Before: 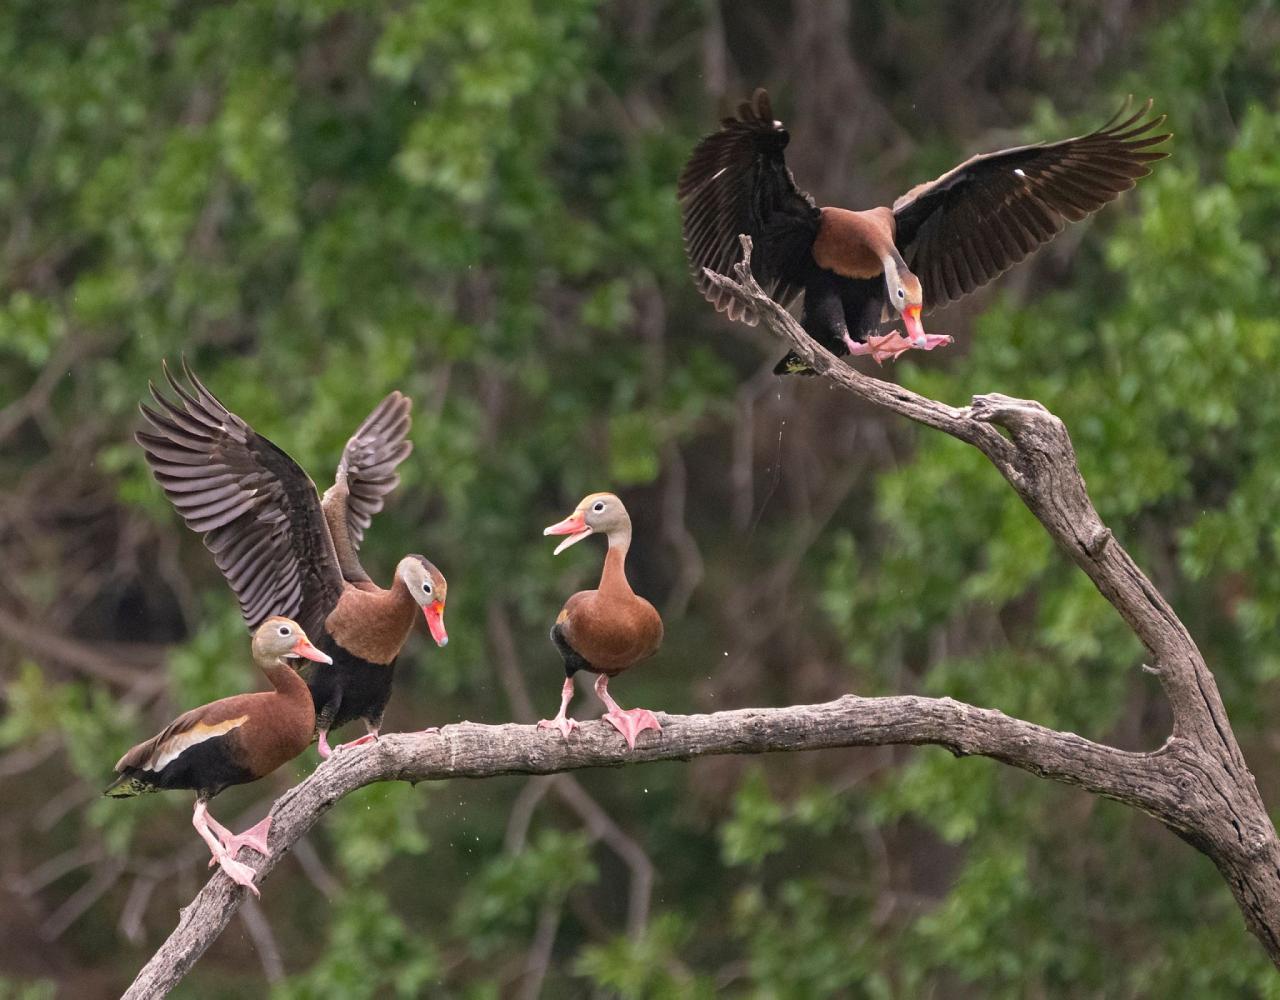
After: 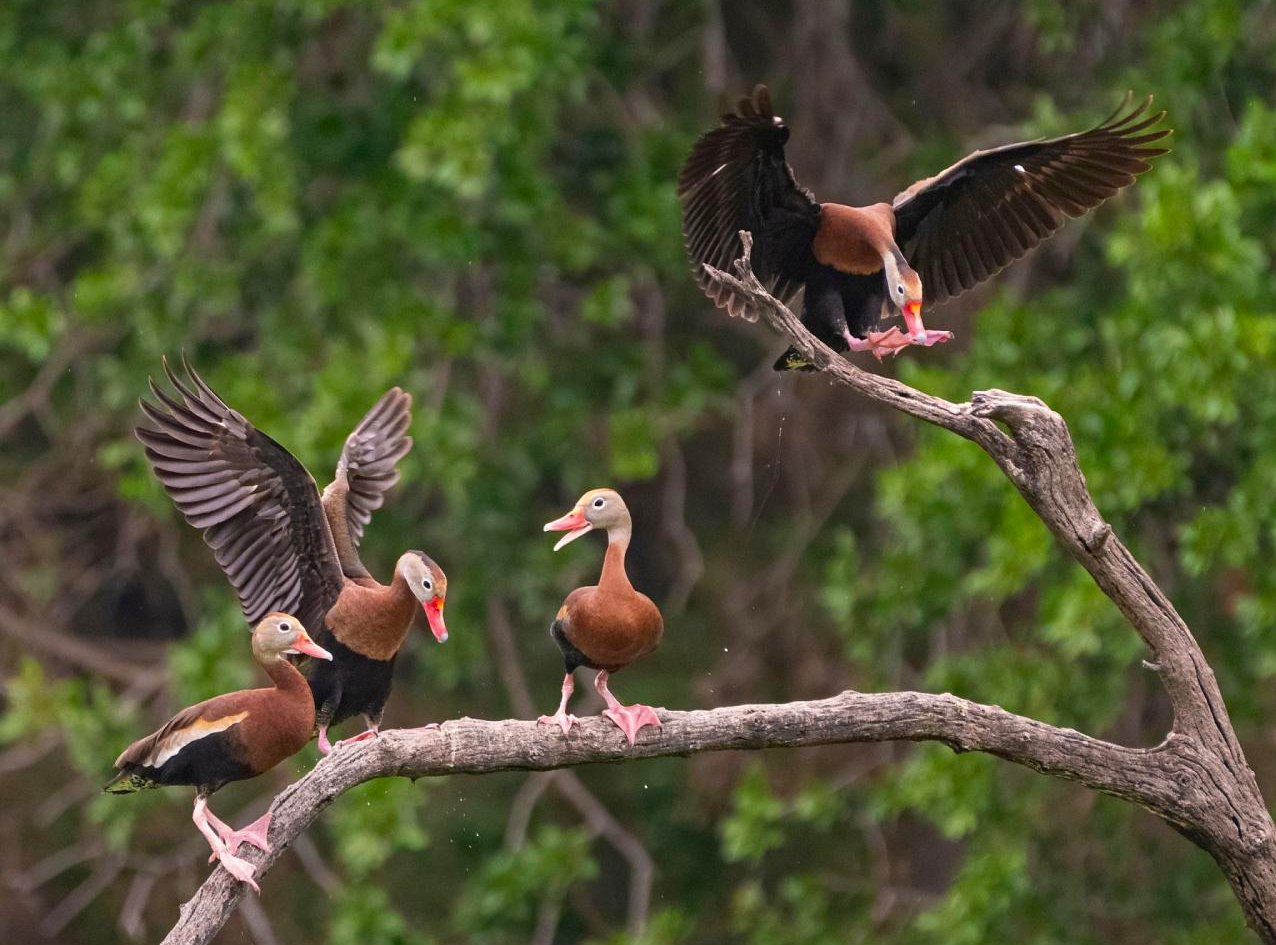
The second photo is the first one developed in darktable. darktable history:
color zones: curves: ch0 [(0.068, 0.464) (0.25, 0.5) (0.48, 0.508) (0.75, 0.536) (0.886, 0.476) (0.967, 0.456)]; ch1 [(0.066, 0.456) (0.25, 0.5) (0.616, 0.508) (0.746, 0.56) (0.934, 0.444)]
contrast brightness saturation: contrast 0.09, saturation 0.28
crop: top 0.448%, right 0.264%, bottom 5.045%
